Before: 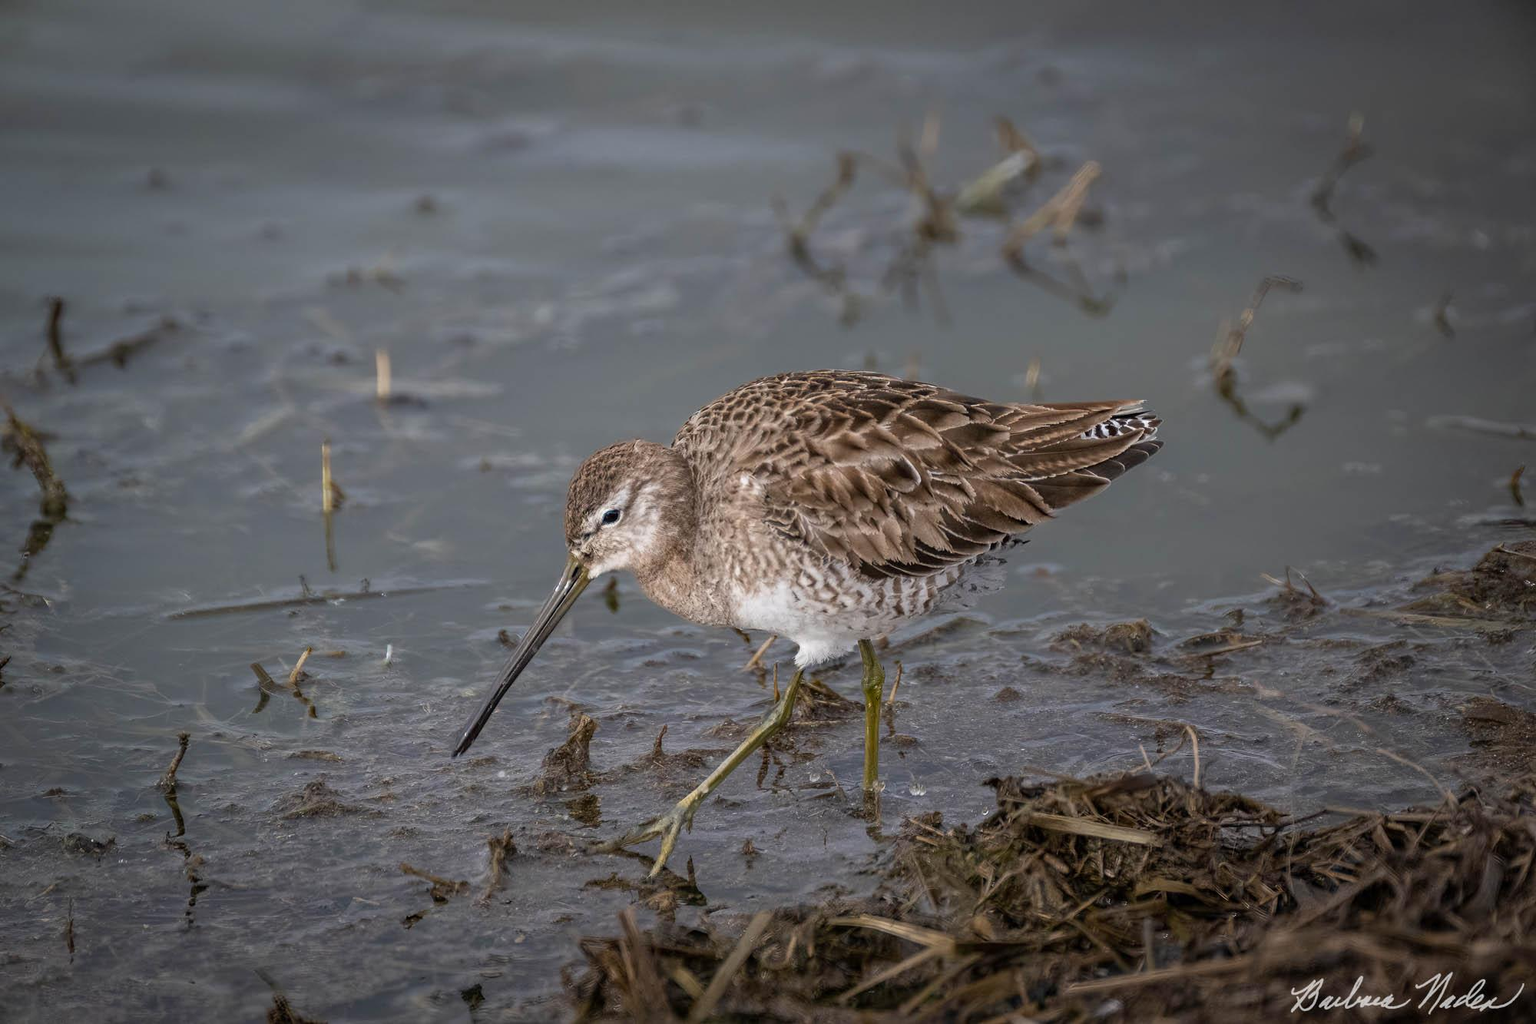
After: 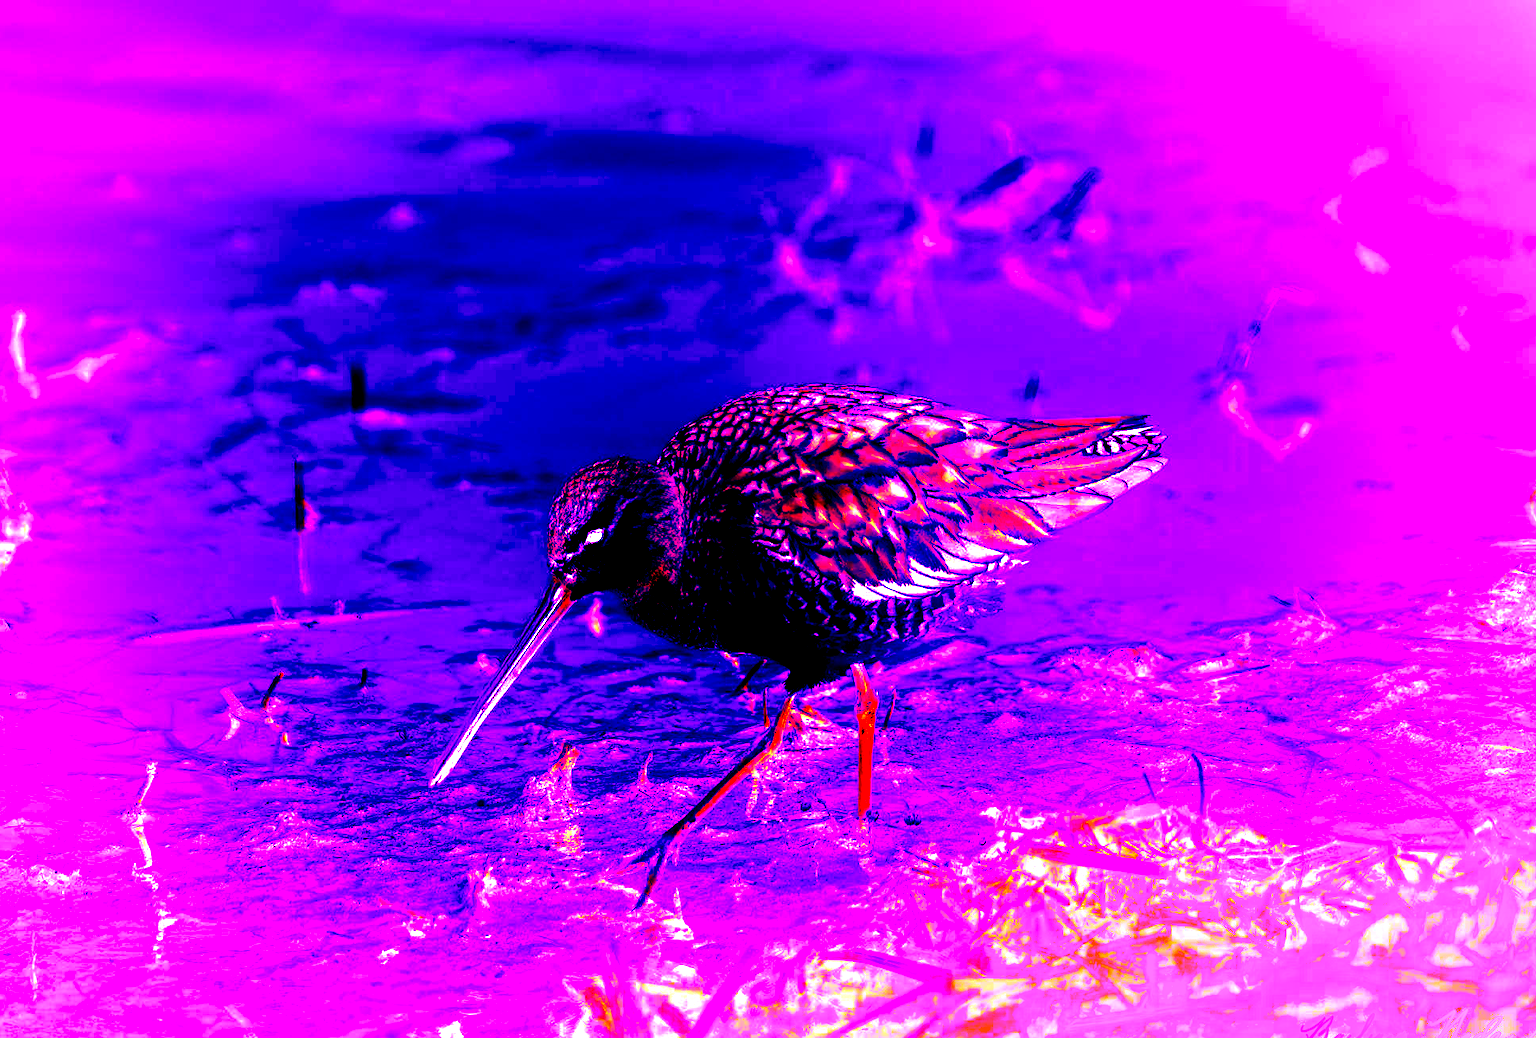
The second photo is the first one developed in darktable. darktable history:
rgb levels: preserve colors max RGB
white balance: red 8, blue 8
bloom: on, module defaults
crop and rotate: left 2.536%, right 1.107%, bottom 2.246%
color contrast: green-magenta contrast 1.12, blue-yellow contrast 1.95, unbound 0
tone equalizer: on, module defaults
